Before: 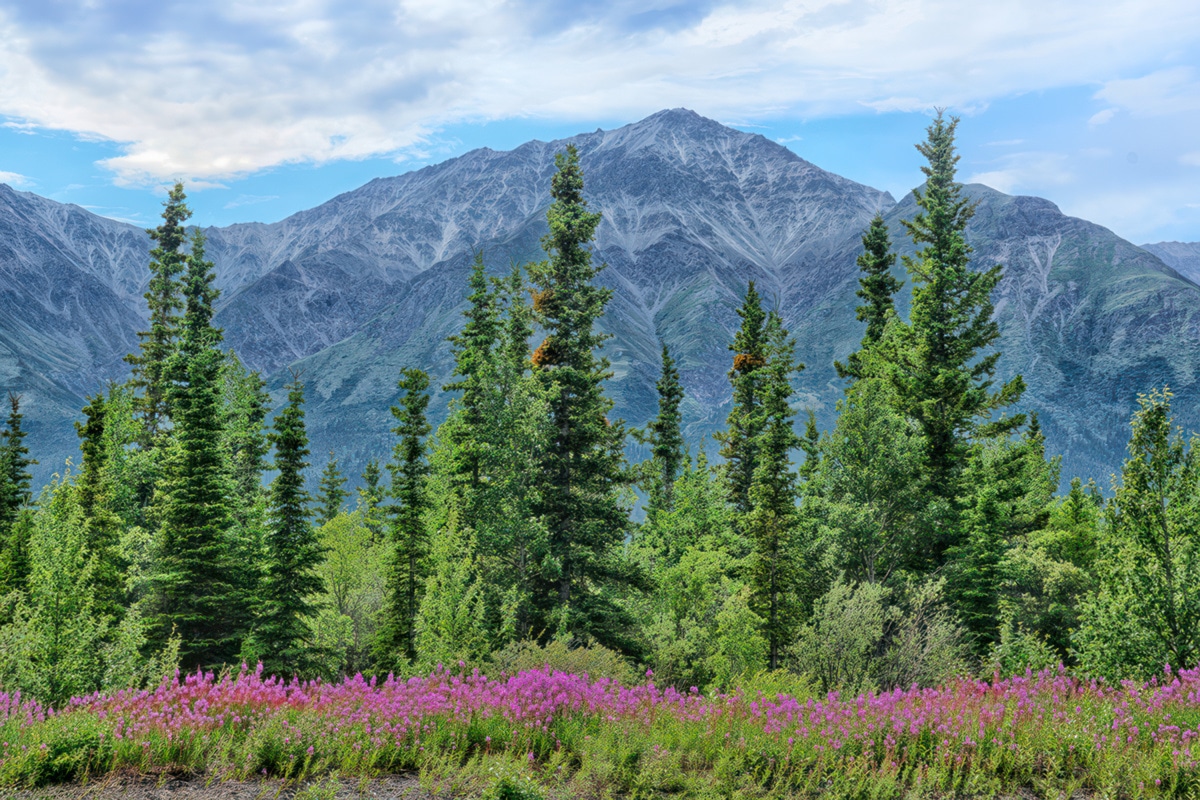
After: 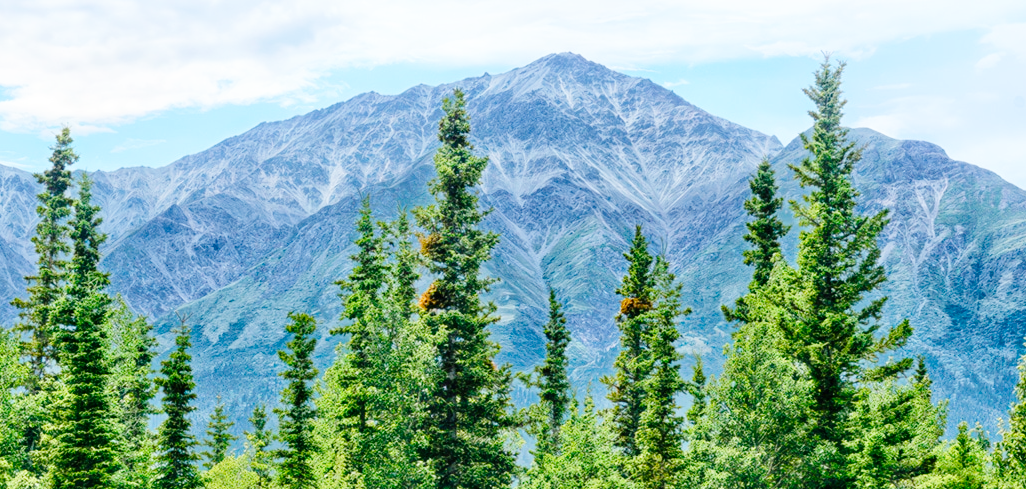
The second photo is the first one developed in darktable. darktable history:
color balance rgb: perceptual saturation grading › global saturation 0.92%, perceptual saturation grading › highlights -15.731%, perceptual saturation grading › shadows 24.644%, global vibrance 20.748%
base curve: curves: ch0 [(0, 0) (0.008, 0.007) (0.022, 0.029) (0.048, 0.089) (0.092, 0.197) (0.191, 0.399) (0.275, 0.534) (0.357, 0.65) (0.477, 0.78) (0.542, 0.833) (0.799, 0.973) (1, 1)], preserve colors none
crop and rotate: left 9.459%, top 7.125%, right 4.985%, bottom 31.741%
